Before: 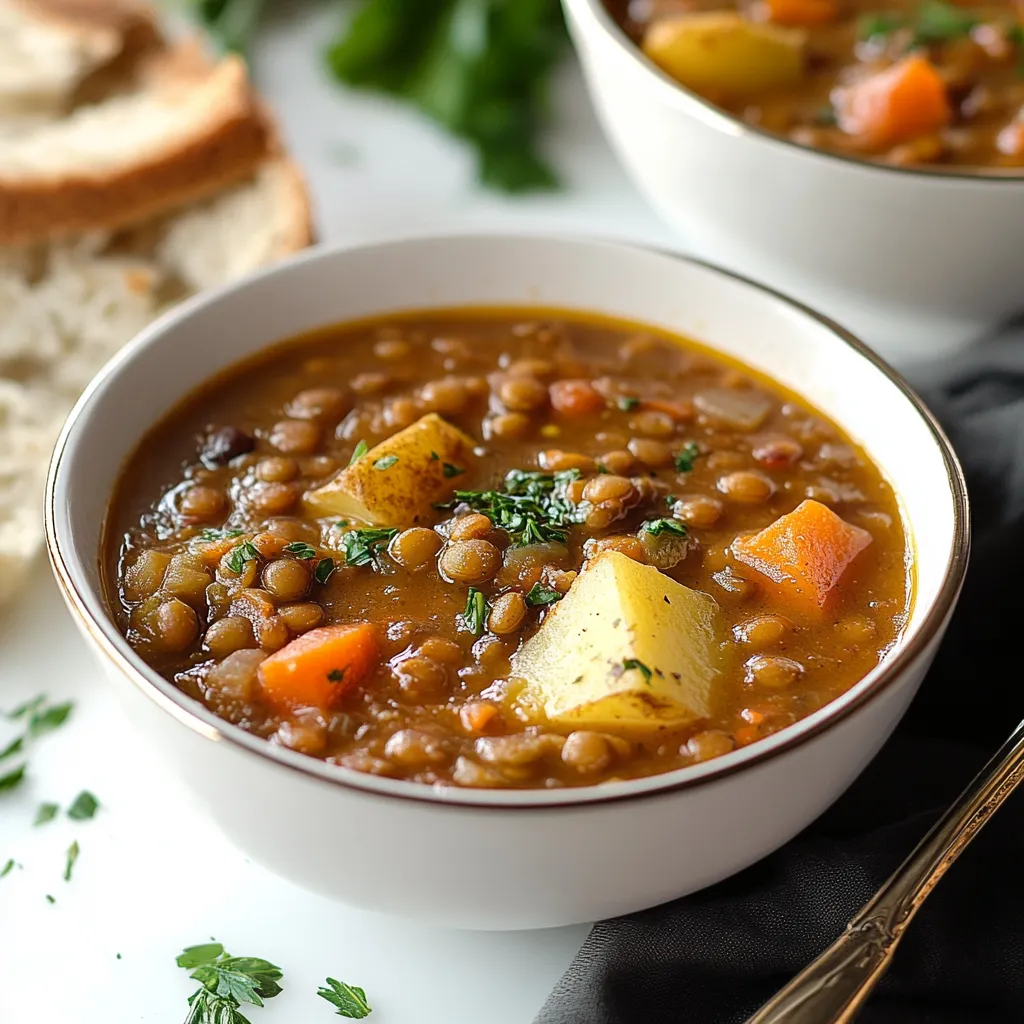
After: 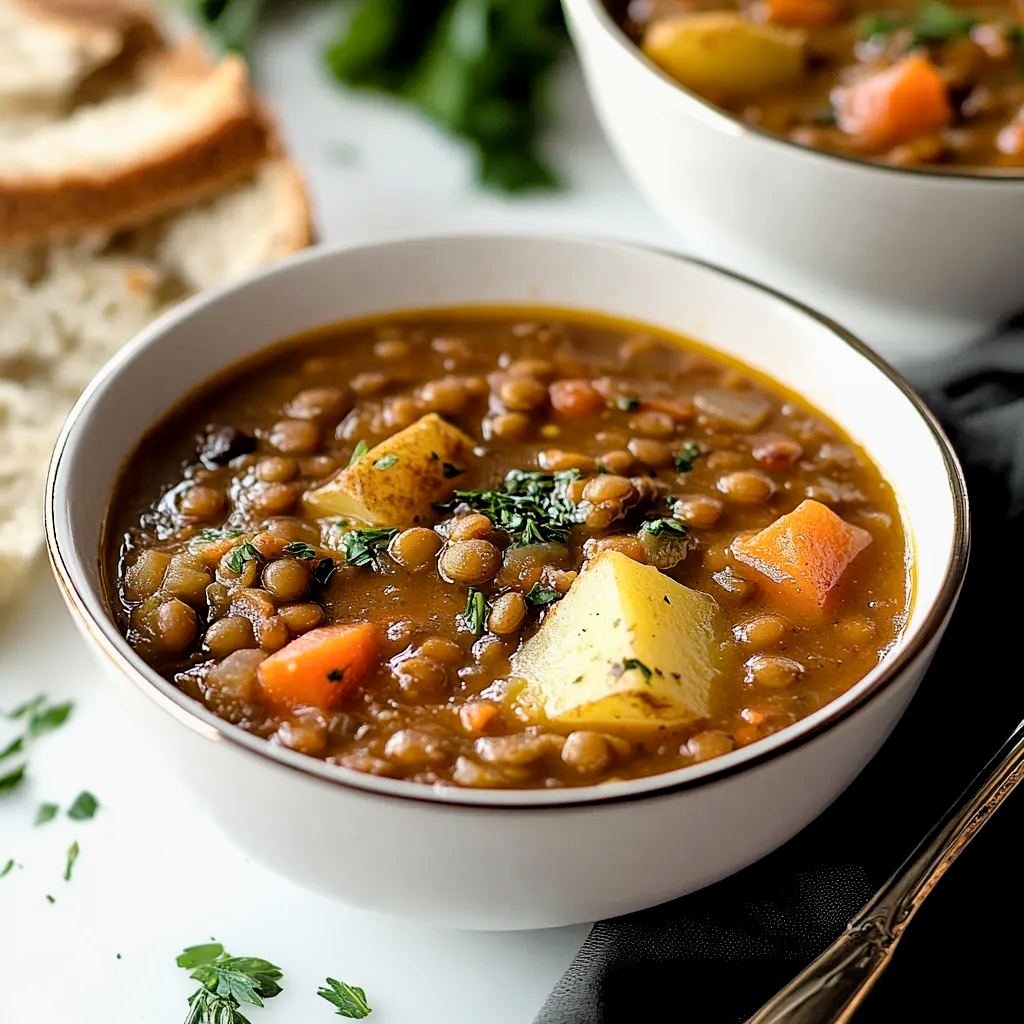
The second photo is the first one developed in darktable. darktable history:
haze removal: compatibility mode true, adaptive false
local contrast: mode bilateral grid, contrast 20, coarseness 50, detail 119%, midtone range 0.2
filmic rgb: black relative exposure -4.95 EV, white relative exposure 2.83 EV, hardness 3.71
